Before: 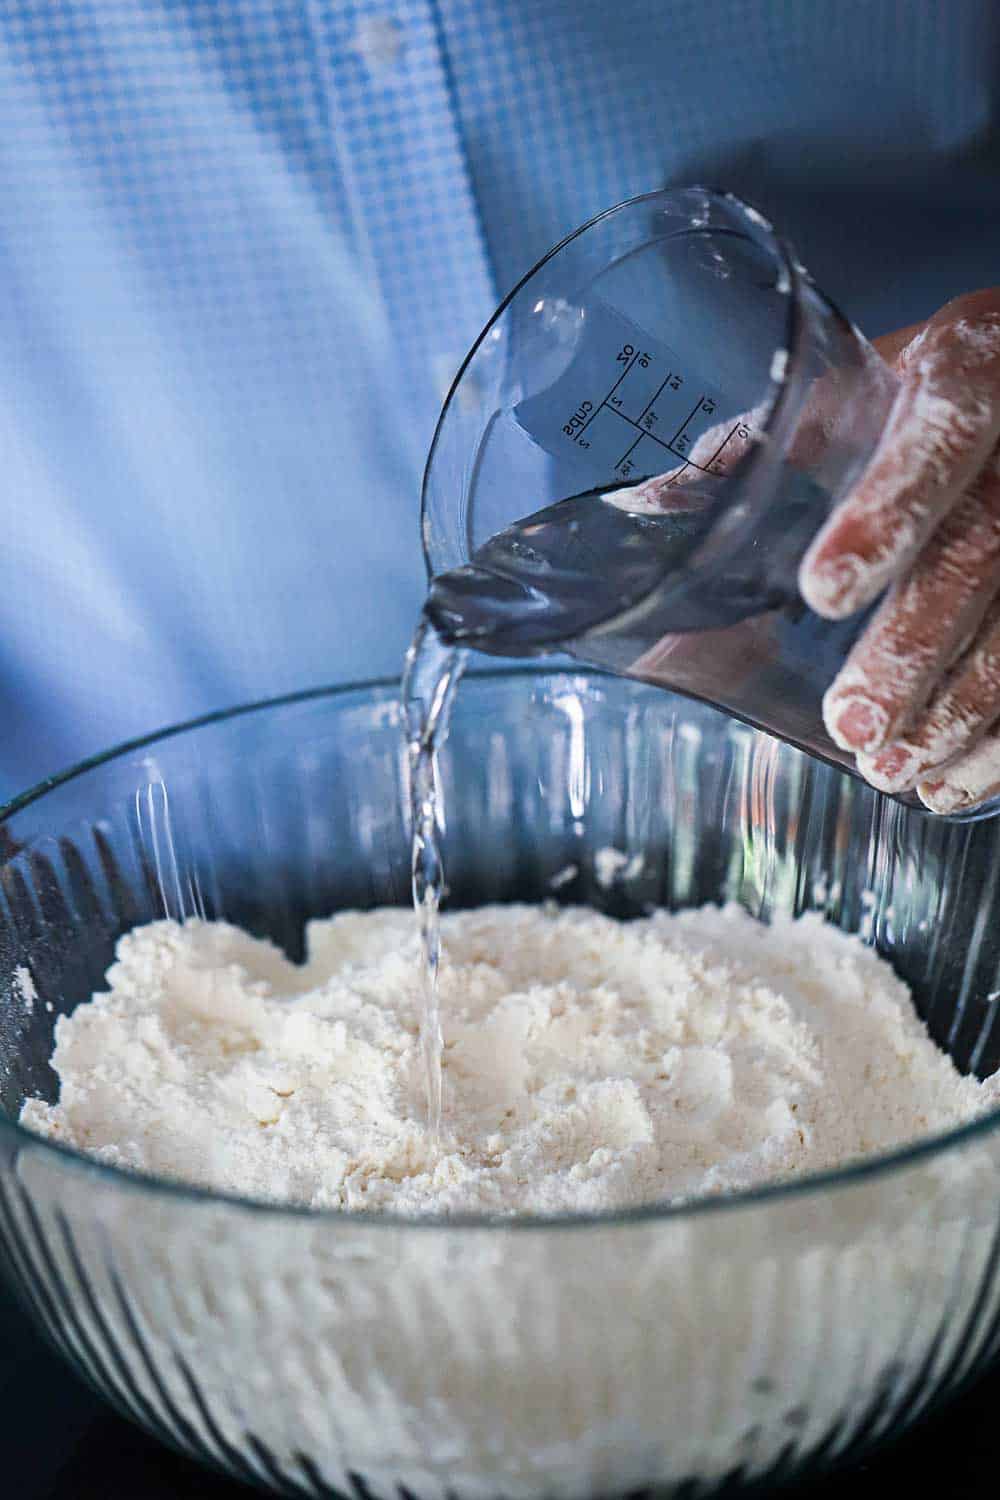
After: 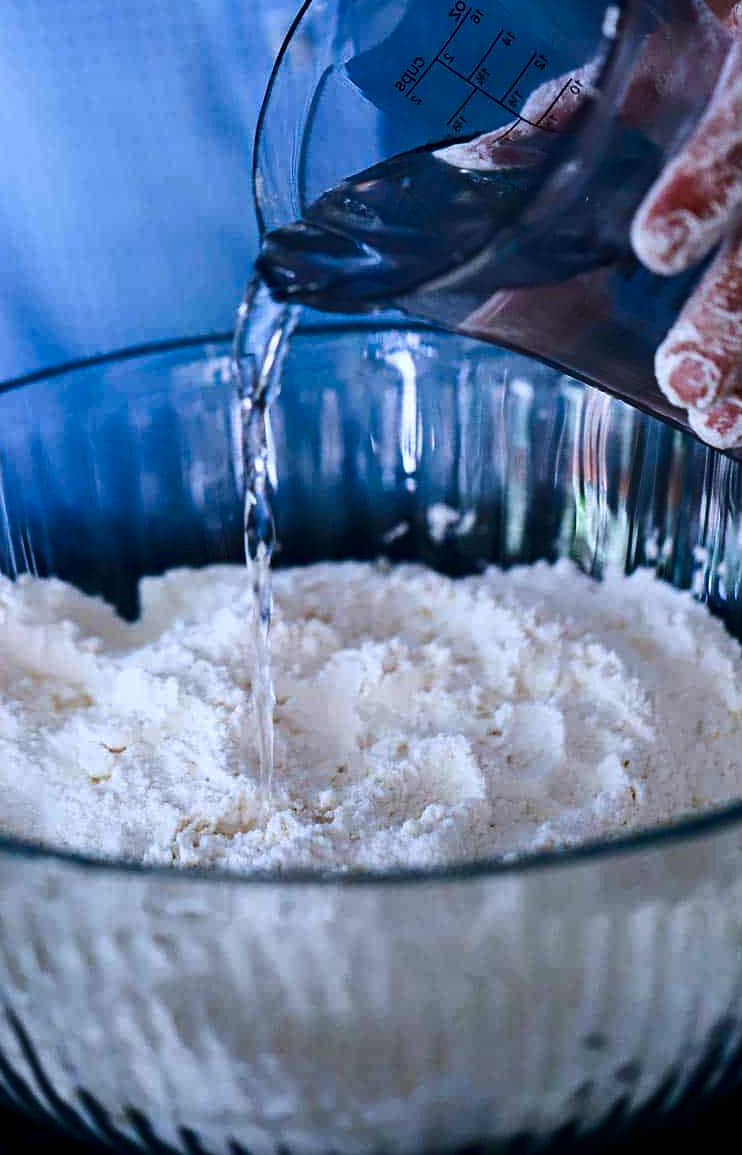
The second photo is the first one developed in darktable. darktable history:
crop: left 16.864%, top 22.956%, right 8.891%
contrast brightness saturation: contrast 0.134, brightness -0.242, saturation 0.141
color calibration: illuminant as shot in camera, x 0.37, y 0.382, temperature 4318.28 K
